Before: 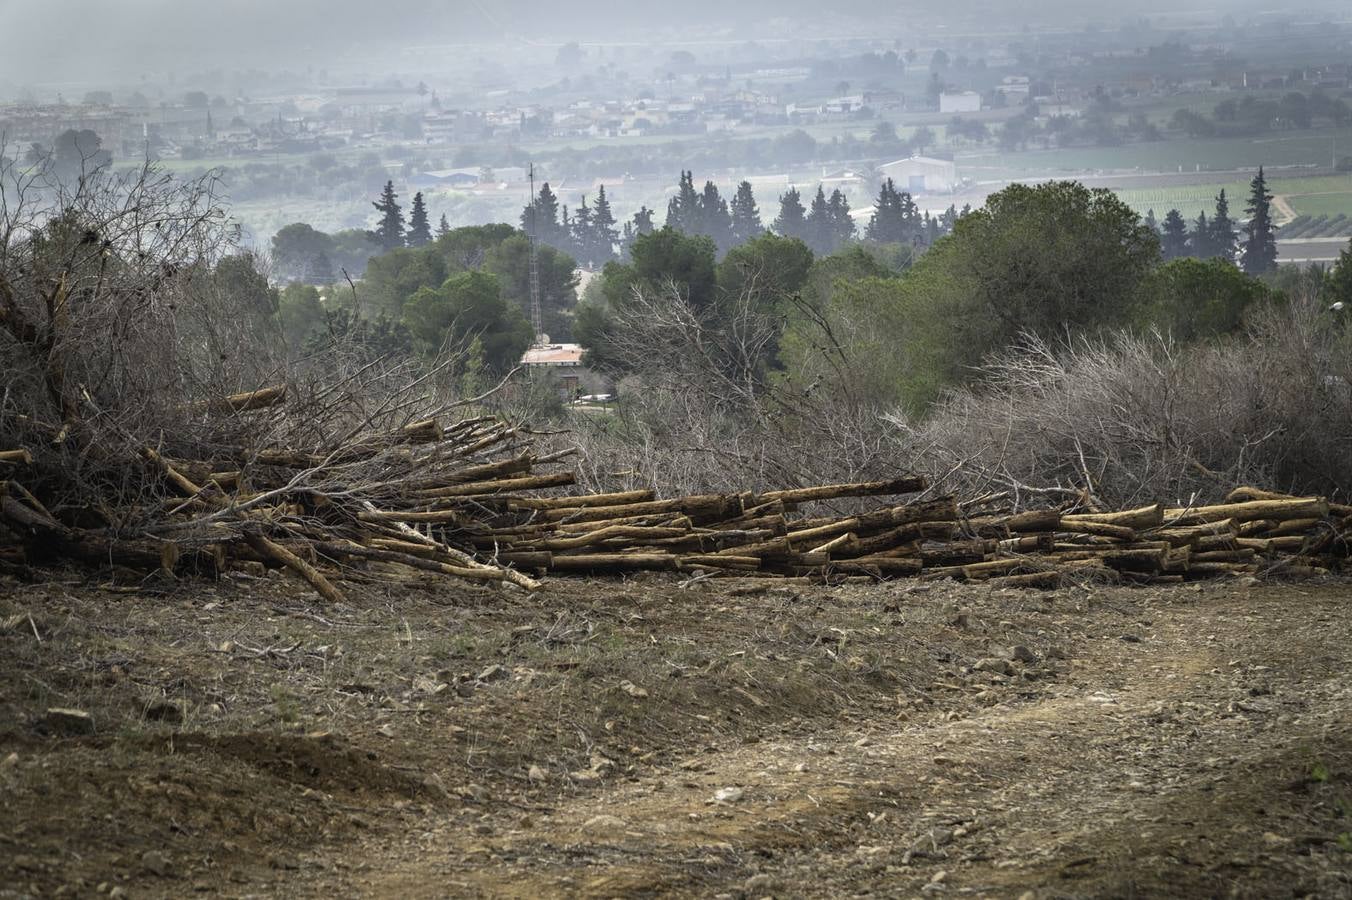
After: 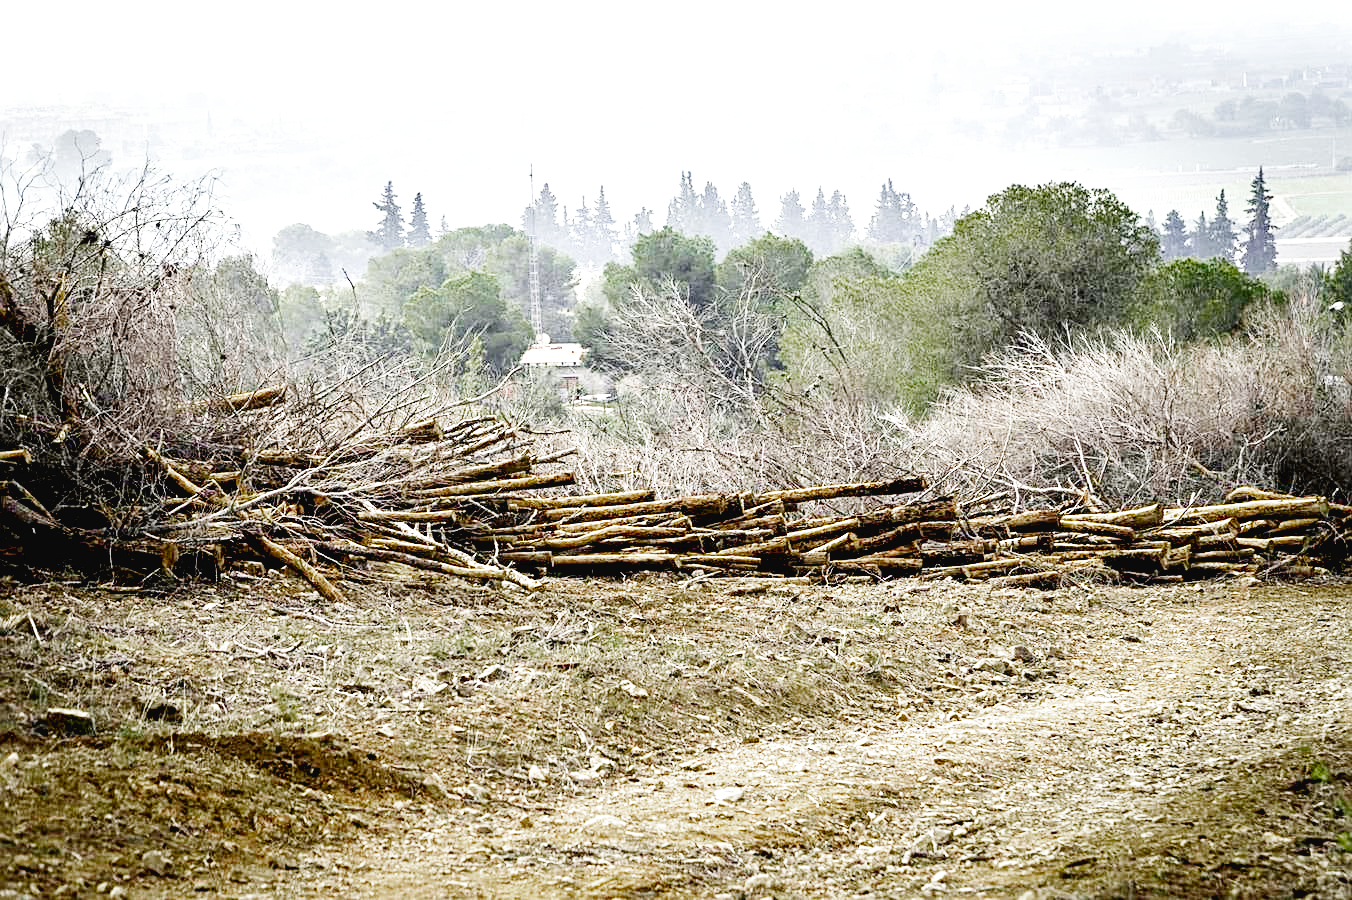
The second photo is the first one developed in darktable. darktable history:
sharpen: radius 2.199, amount 0.384, threshold 0.158
exposure: black level correction 0.011, exposure 1.084 EV, compensate exposure bias true, compensate highlight preservation false
base curve: curves: ch0 [(0, 0.003) (0.001, 0.002) (0.006, 0.004) (0.02, 0.022) (0.048, 0.086) (0.094, 0.234) (0.162, 0.431) (0.258, 0.629) (0.385, 0.8) (0.548, 0.918) (0.751, 0.988) (1, 1)], preserve colors none
color zones: curves: ch0 [(0, 0.48) (0.209, 0.398) (0.305, 0.332) (0.429, 0.493) (0.571, 0.5) (0.714, 0.5) (0.857, 0.5) (1, 0.48)]; ch1 [(0, 0.633) (0.143, 0.586) (0.286, 0.489) (0.429, 0.448) (0.571, 0.31) (0.714, 0.335) (0.857, 0.492) (1, 0.633)]; ch2 [(0, 0.448) (0.143, 0.498) (0.286, 0.5) (0.429, 0.5) (0.571, 0.5) (0.714, 0.5) (0.857, 0.5) (1, 0.448)]
